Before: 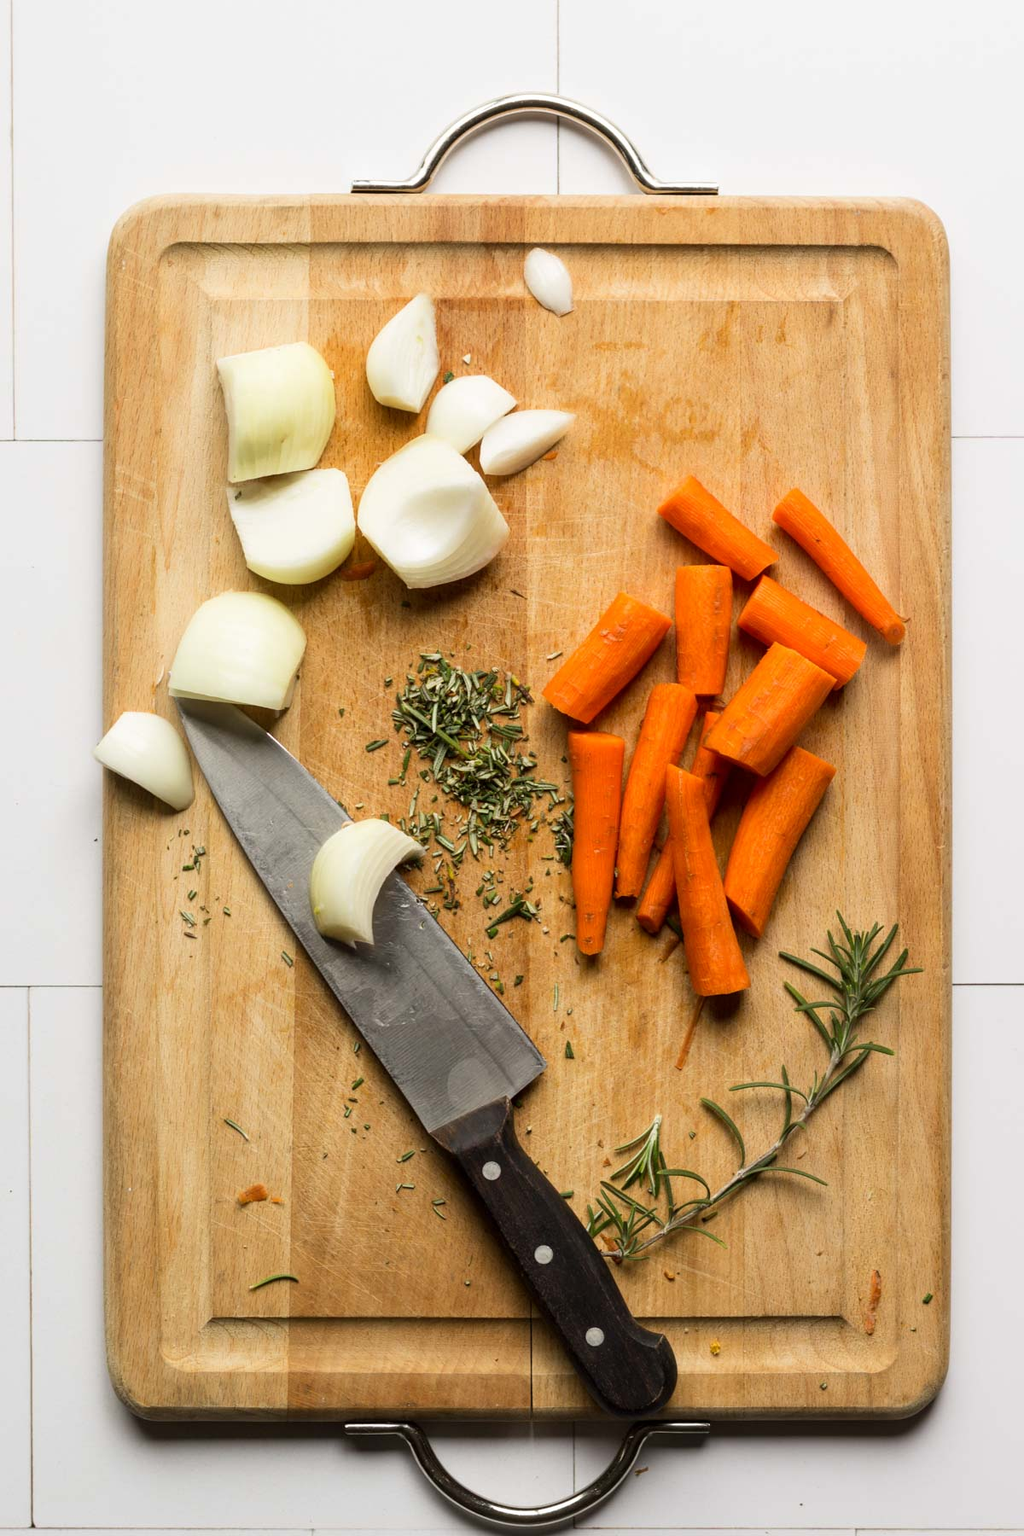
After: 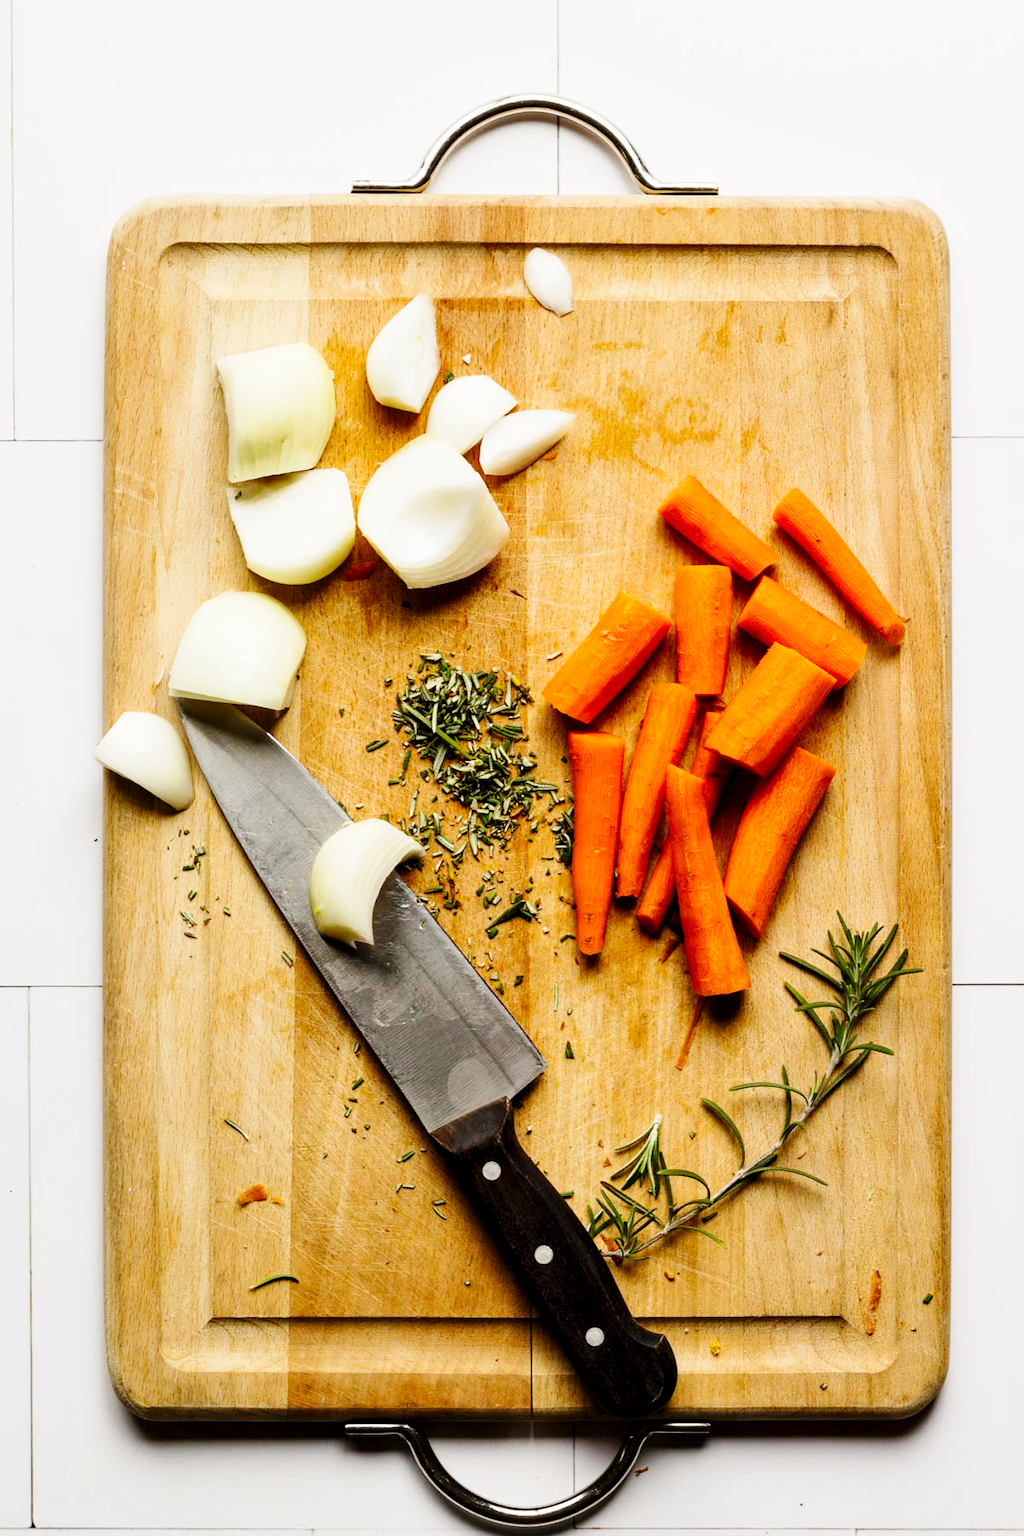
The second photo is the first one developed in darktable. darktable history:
exposure: black level correction 0.009, compensate highlight preservation false
shadows and highlights: shadows 52.34, highlights -28.23, soften with gaussian
base curve: curves: ch0 [(0, 0) (0.036, 0.025) (0.121, 0.166) (0.206, 0.329) (0.605, 0.79) (1, 1)], preserve colors none
